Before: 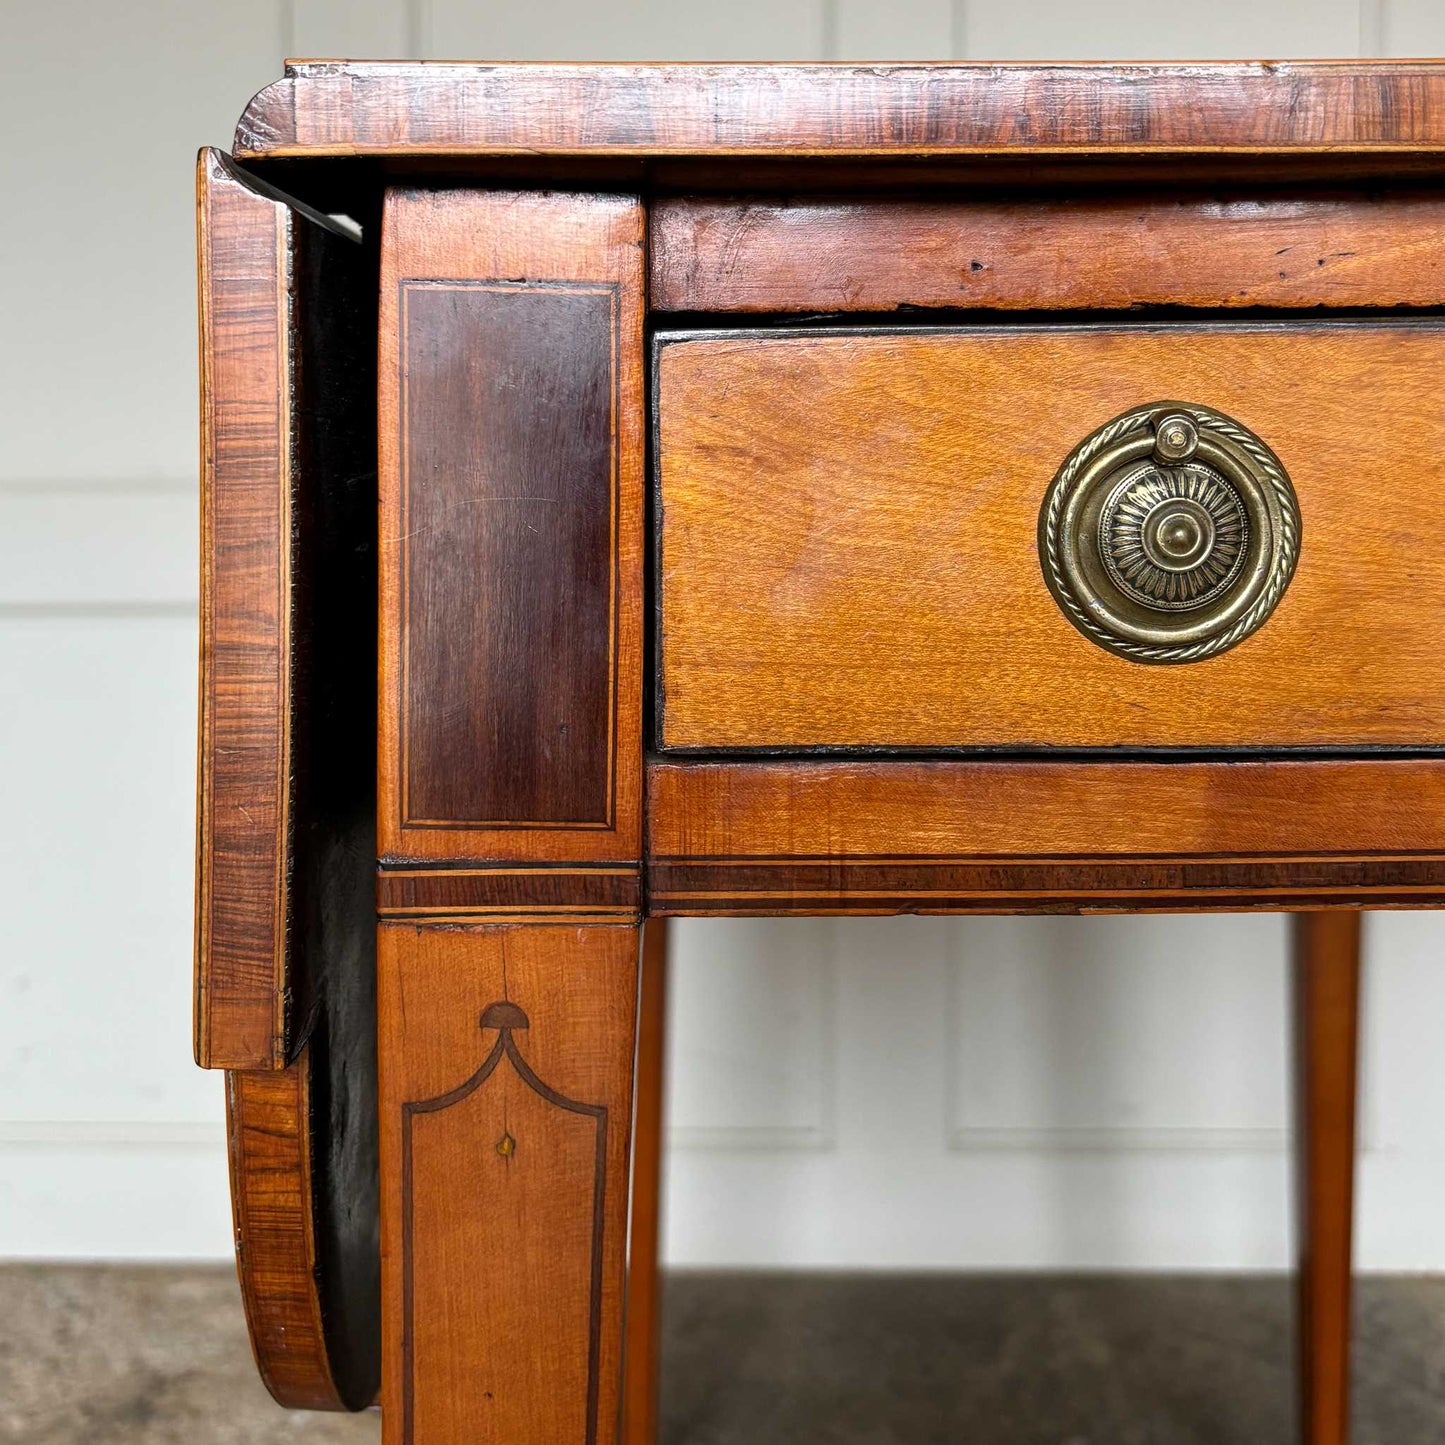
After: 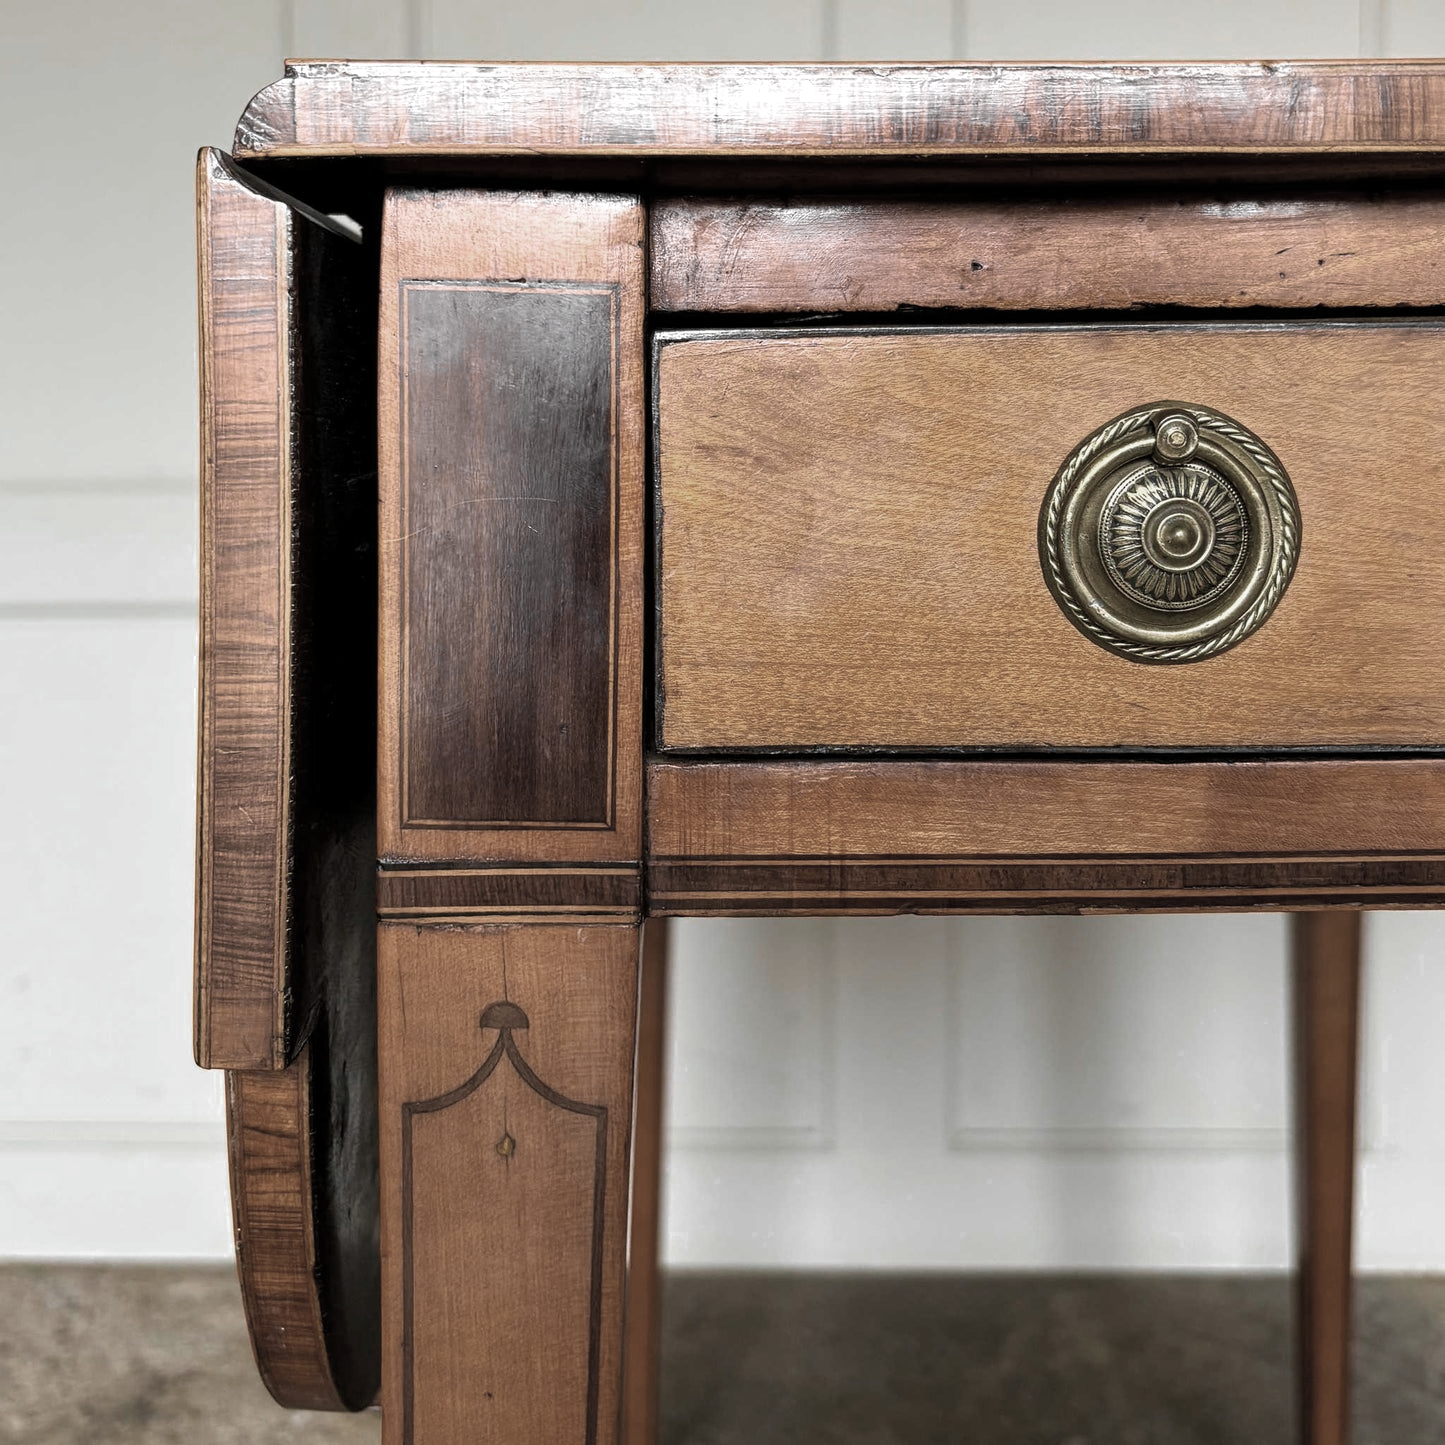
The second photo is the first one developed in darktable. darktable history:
color zones: curves: ch0 [(0, 0.613) (0.01, 0.613) (0.245, 0.448) (0.498, 0.529) (0.642, 0.665) (0.879, 0.777) (0.99, 0.613)]; ch1 [(0, 0.035) (0.121, 0.189) (0.259, 0.197) (0.415, 0.061) (0.589, 0.022) (0.732, 0.022) (0.857, 0.026) (0.991, 0.053)]
velvia: strength 75%
